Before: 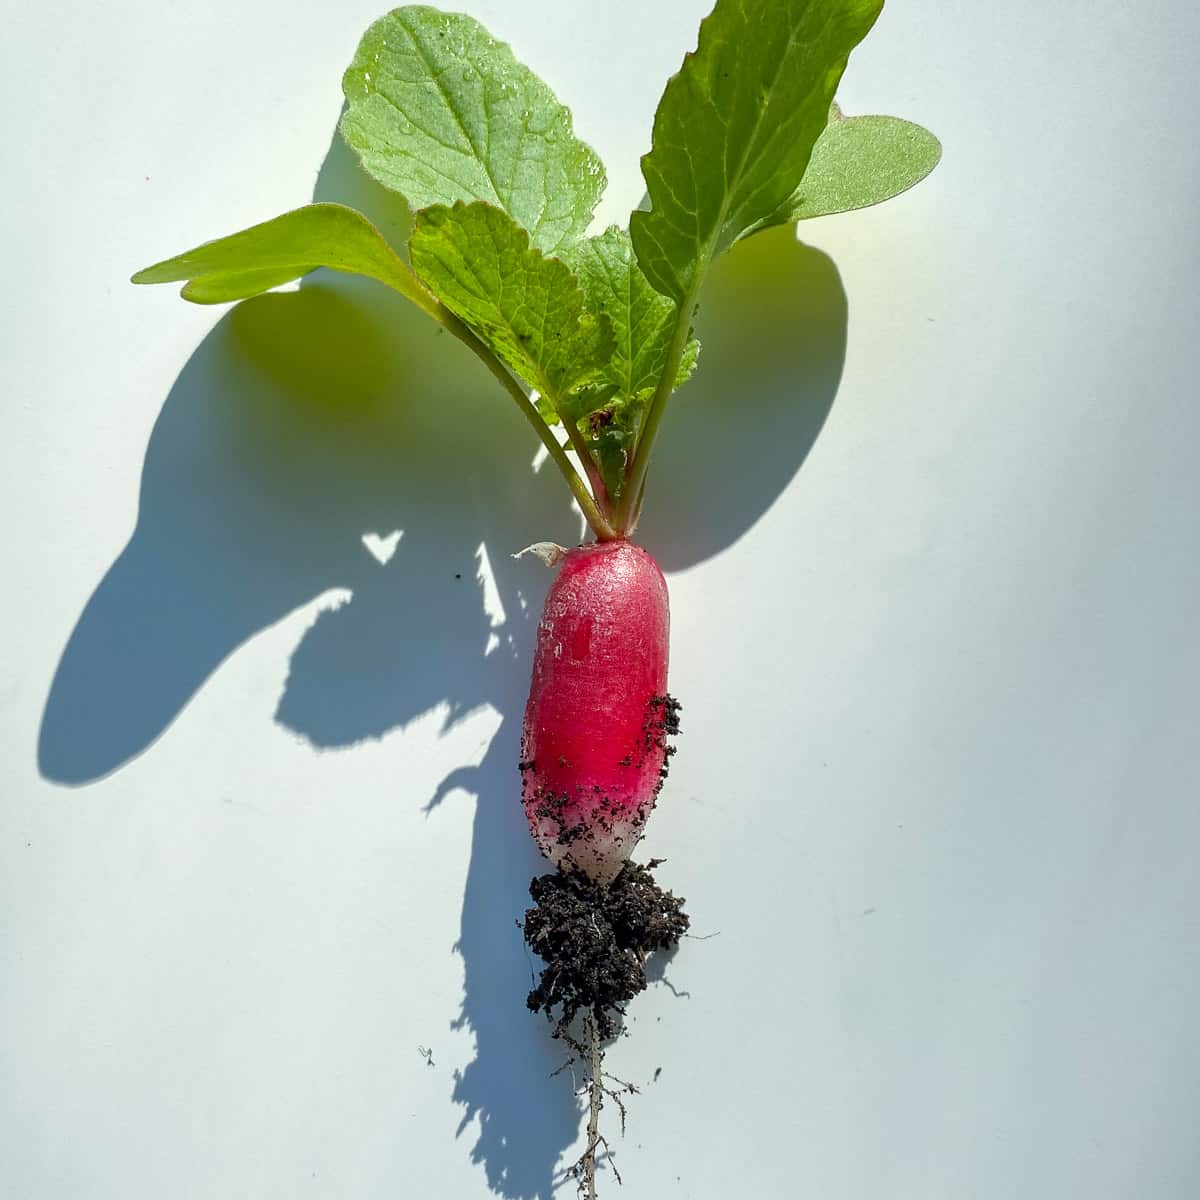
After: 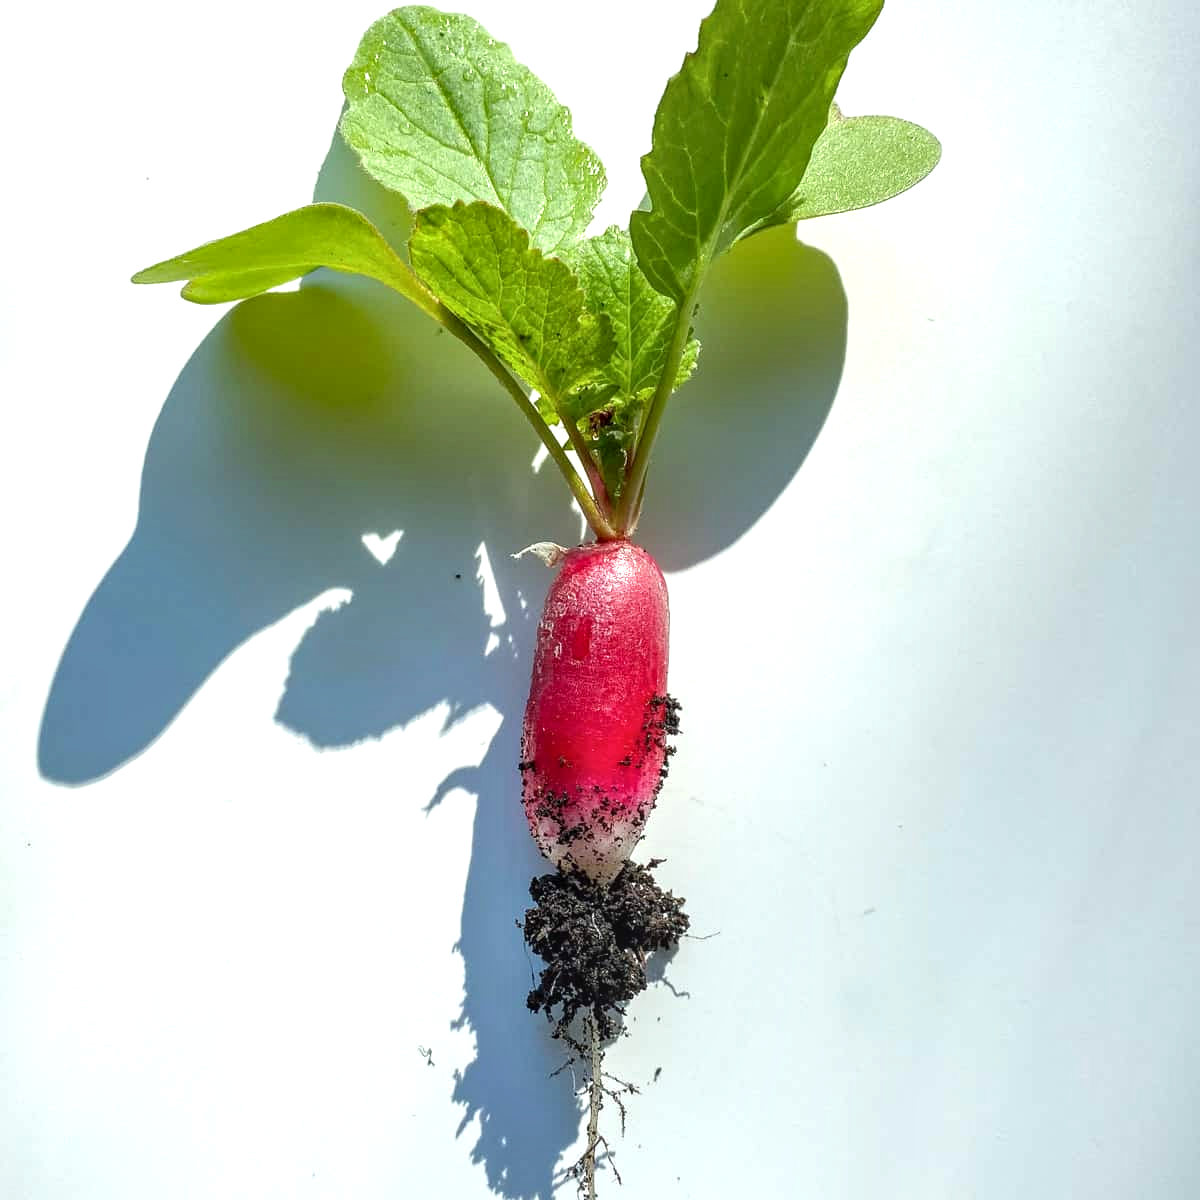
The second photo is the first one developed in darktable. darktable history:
exposure: black level correction 0, exposure 0.5 EV, compensate highlight preservation false
local contrast: on, module defaults
